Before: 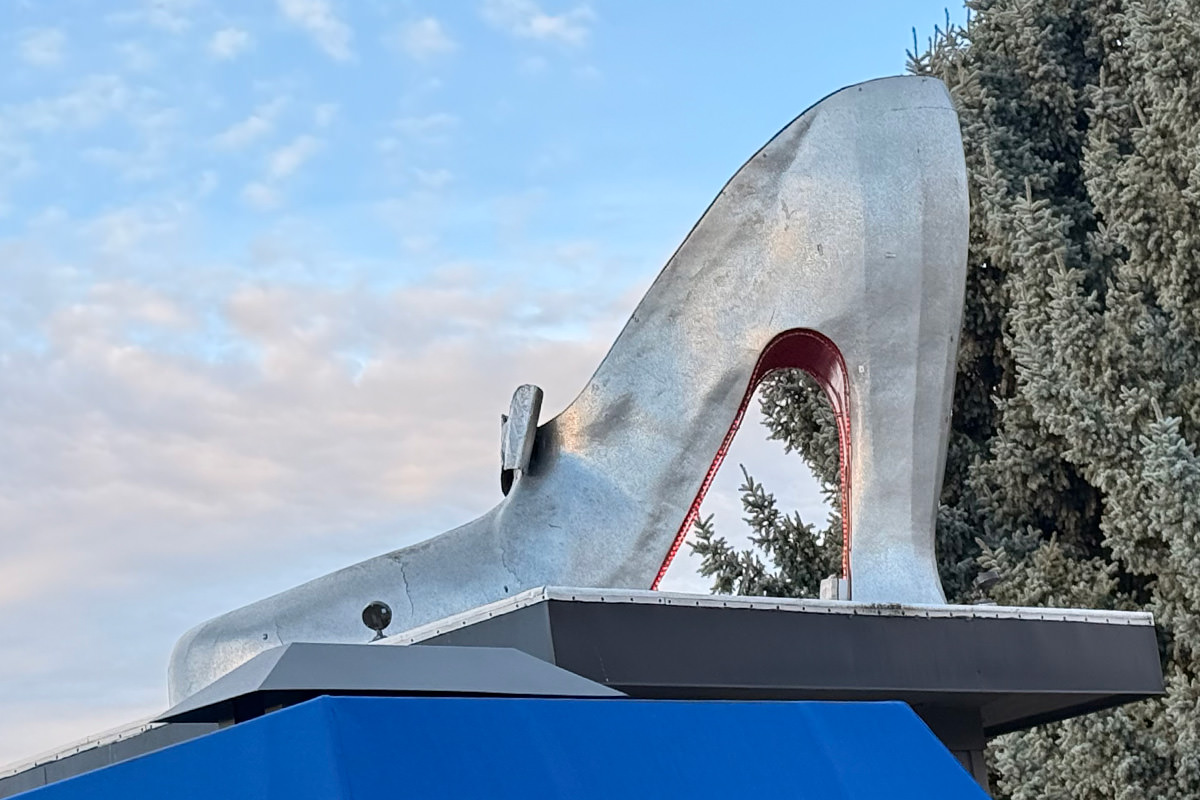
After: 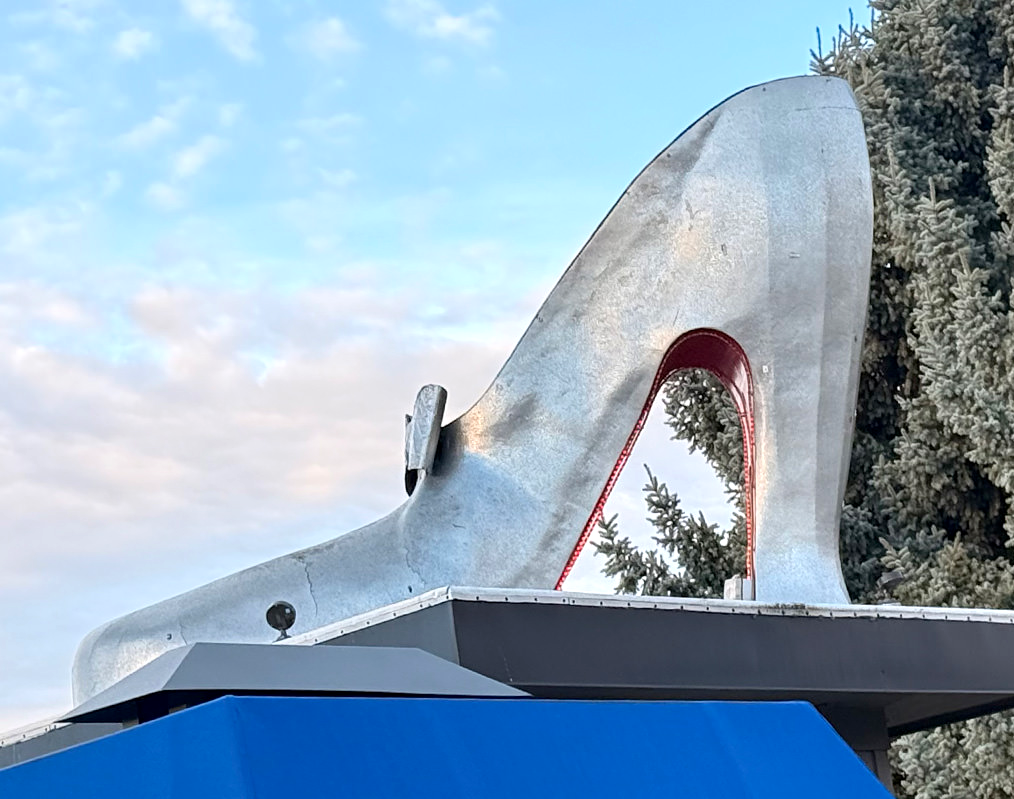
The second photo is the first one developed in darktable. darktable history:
exposure: black level correction 0.001, exposure 0.297 EV, compensate exposure bias true, compensate highlight preservation false
crop: left 8.04%, right 7.427%
